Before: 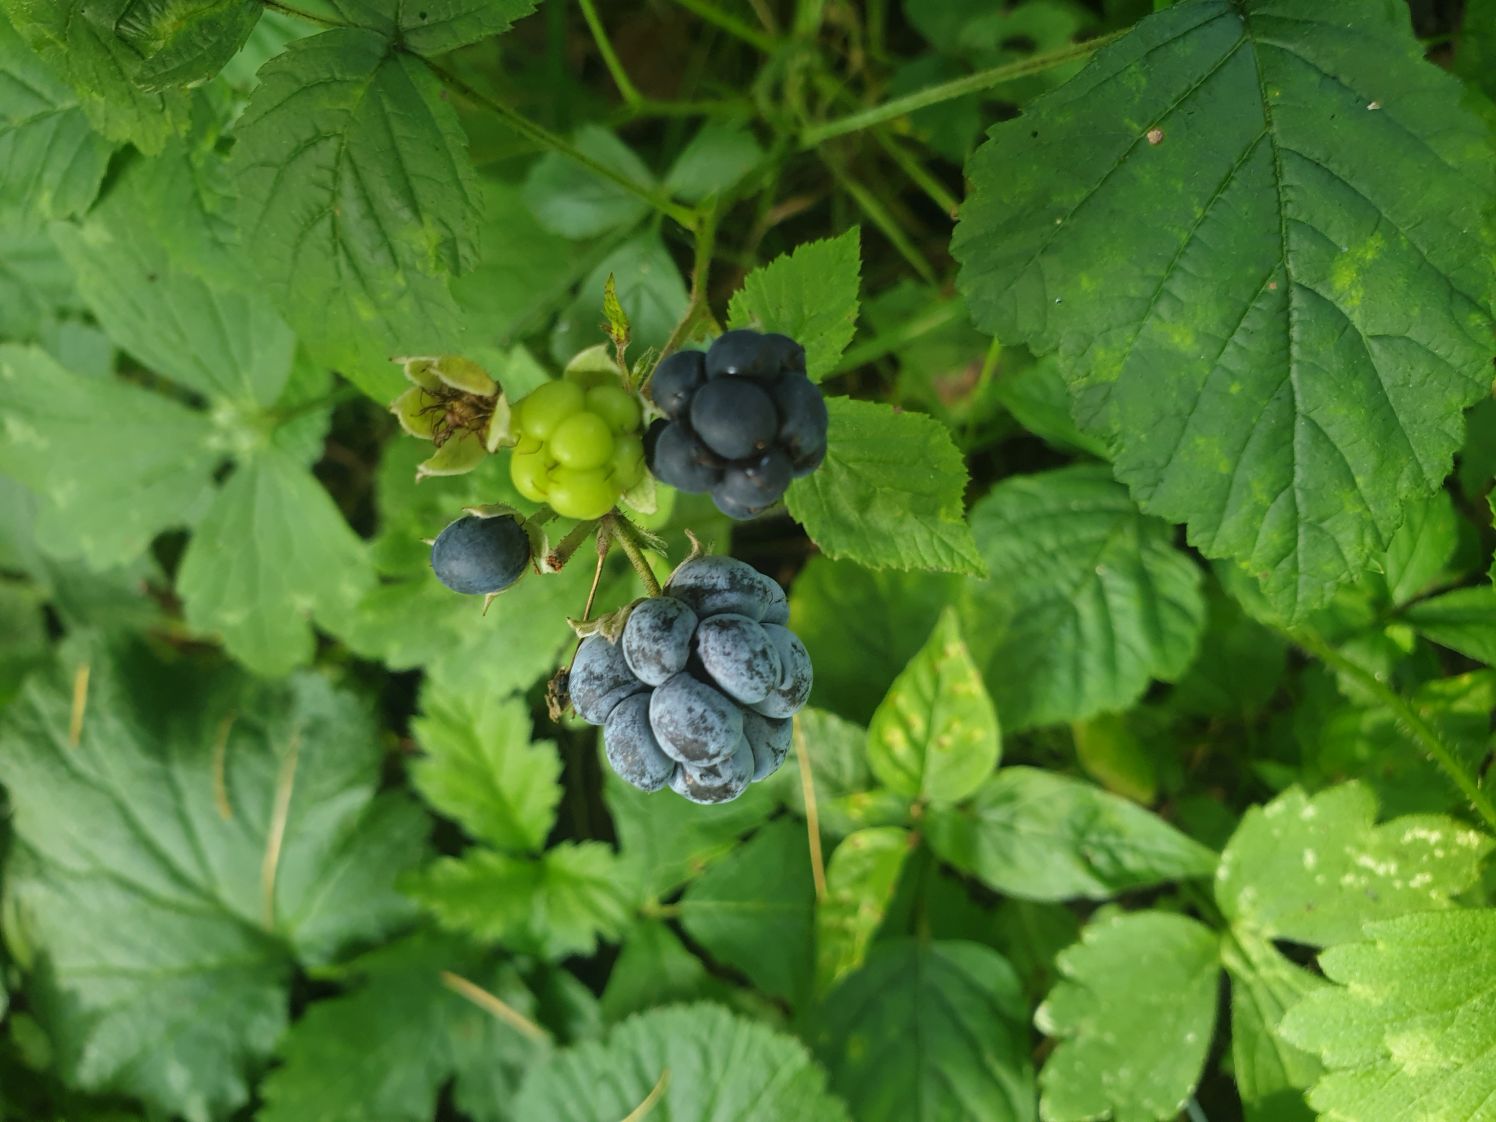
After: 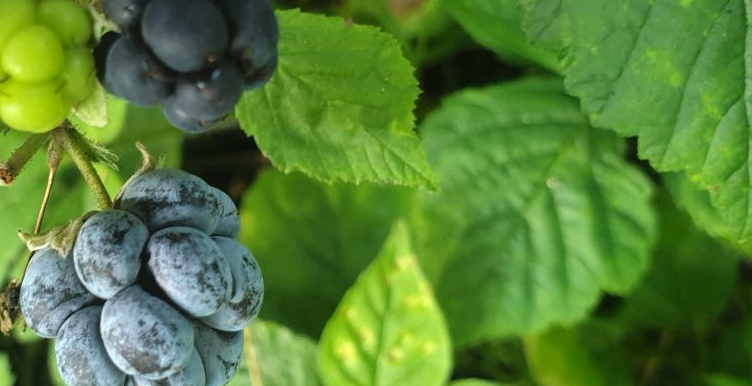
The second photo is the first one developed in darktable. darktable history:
crop: left 36.73%, top 34.58%, right 12.955%, bottom 30.98%
tone equalizer: -8 EV -0.383 EV, -7 EV -0.425 EV, -6 EV -0.358 EV, -5 EV -0.211 EV, -3 EV 0.222 EV, -2 EV 0.353 EV, -1 EV 0.398 EV, +0 EV 0.426 EV
